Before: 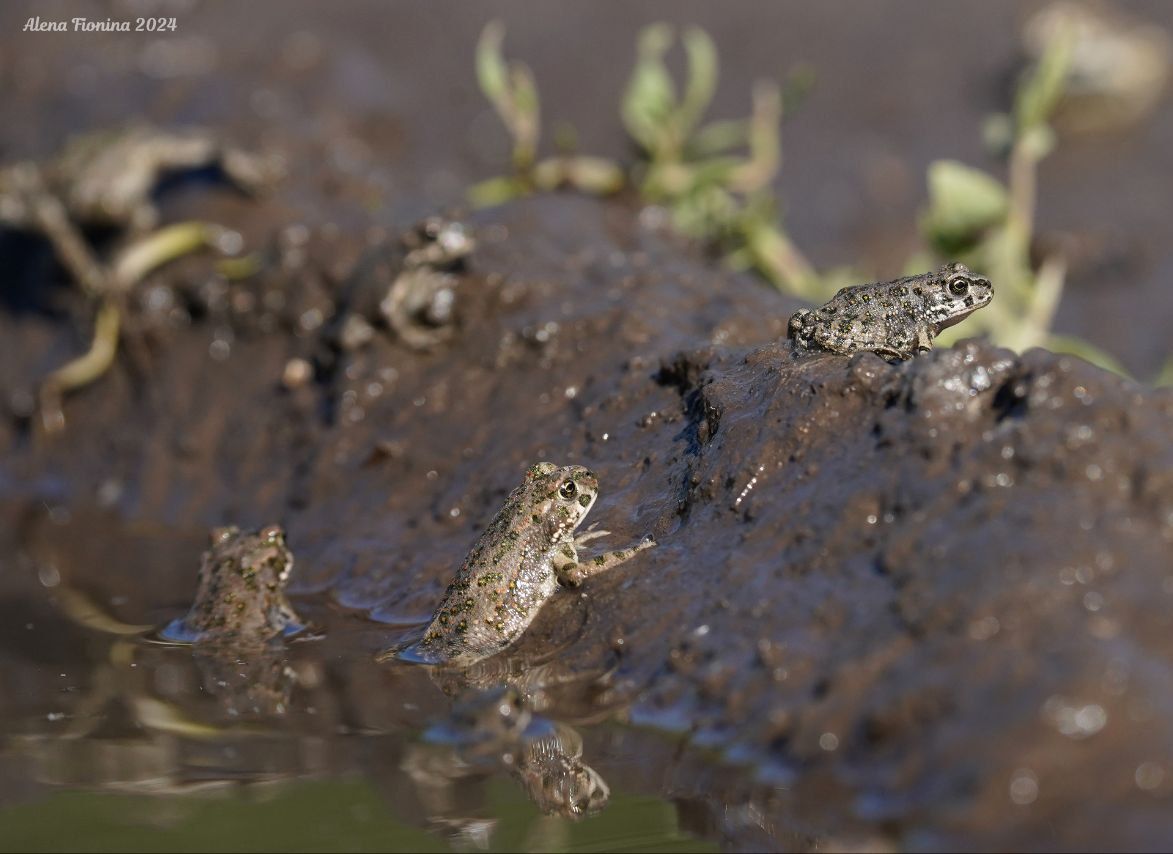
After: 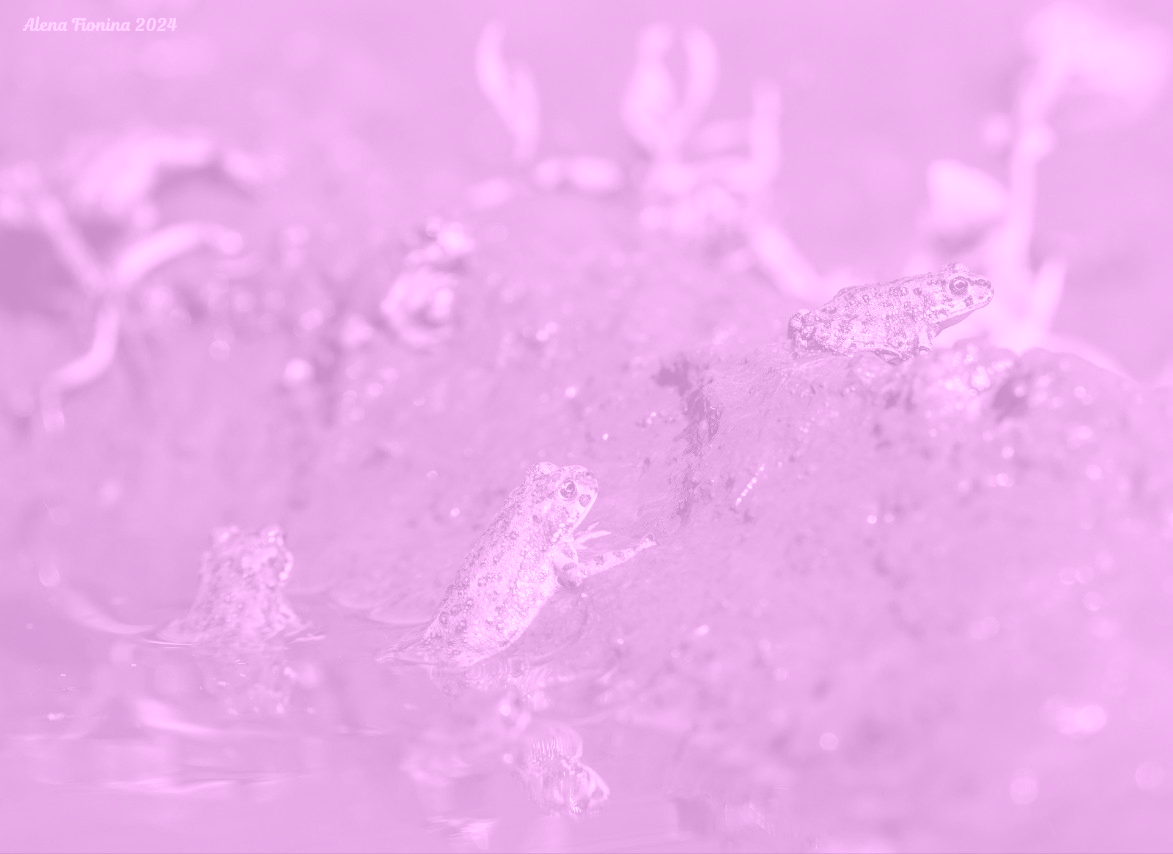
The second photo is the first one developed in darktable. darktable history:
local contrast: on, module defaults
colorize: hue 331.2°, saturation 69%, source mix 30.28%, lightness 69.02%, version 1
